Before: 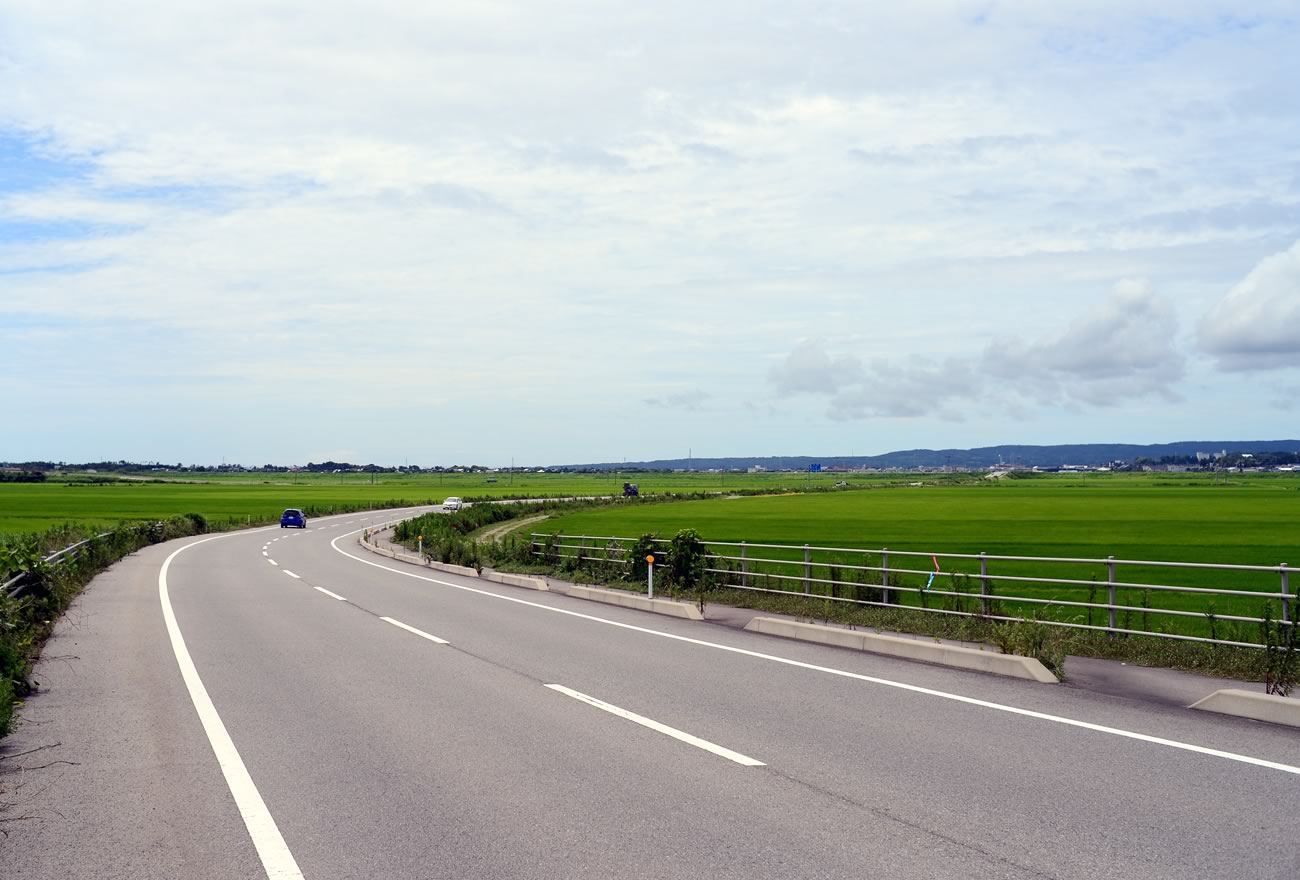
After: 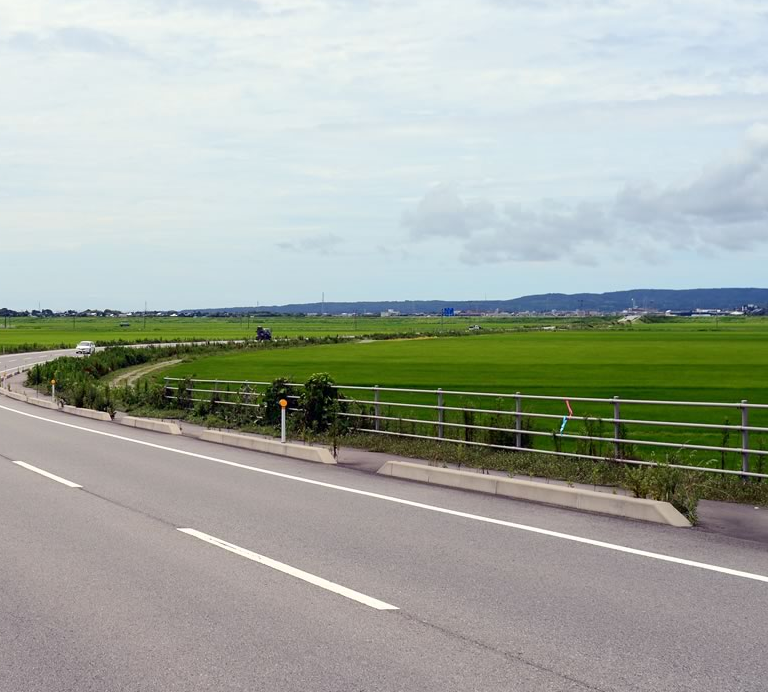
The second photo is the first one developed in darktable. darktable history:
crop and rotate: left 28.256%, top 17.734%, right 12.656%, bottom 3.573%
